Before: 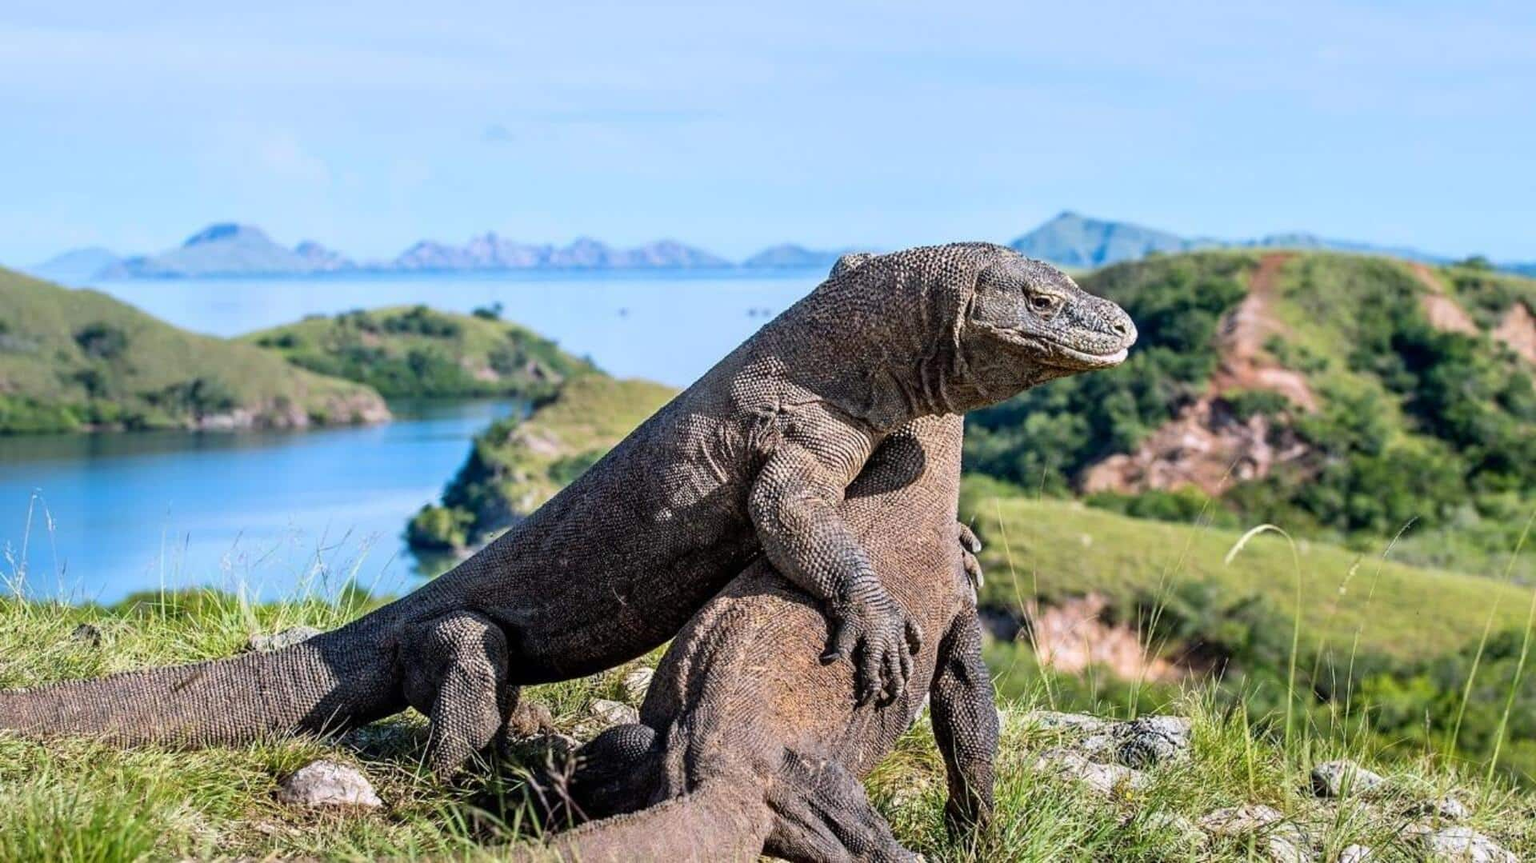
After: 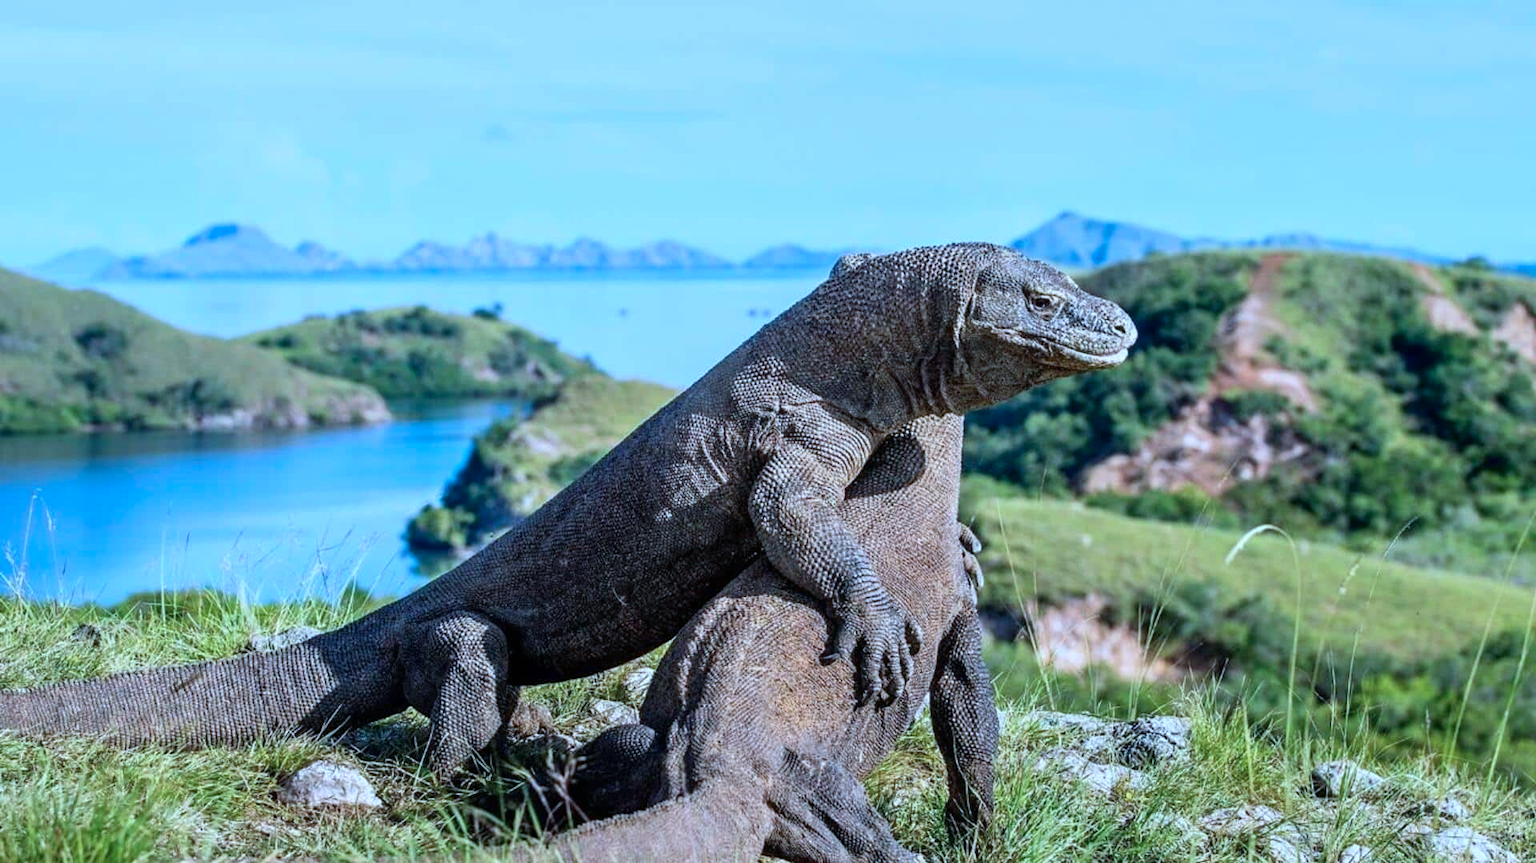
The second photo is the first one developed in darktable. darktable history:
color balance rgb: linear chroma grading › shadows -3%, linear chroma grading › highlights -4%
color calibration: x 0.396, y 0.386, temperature 3669 K
